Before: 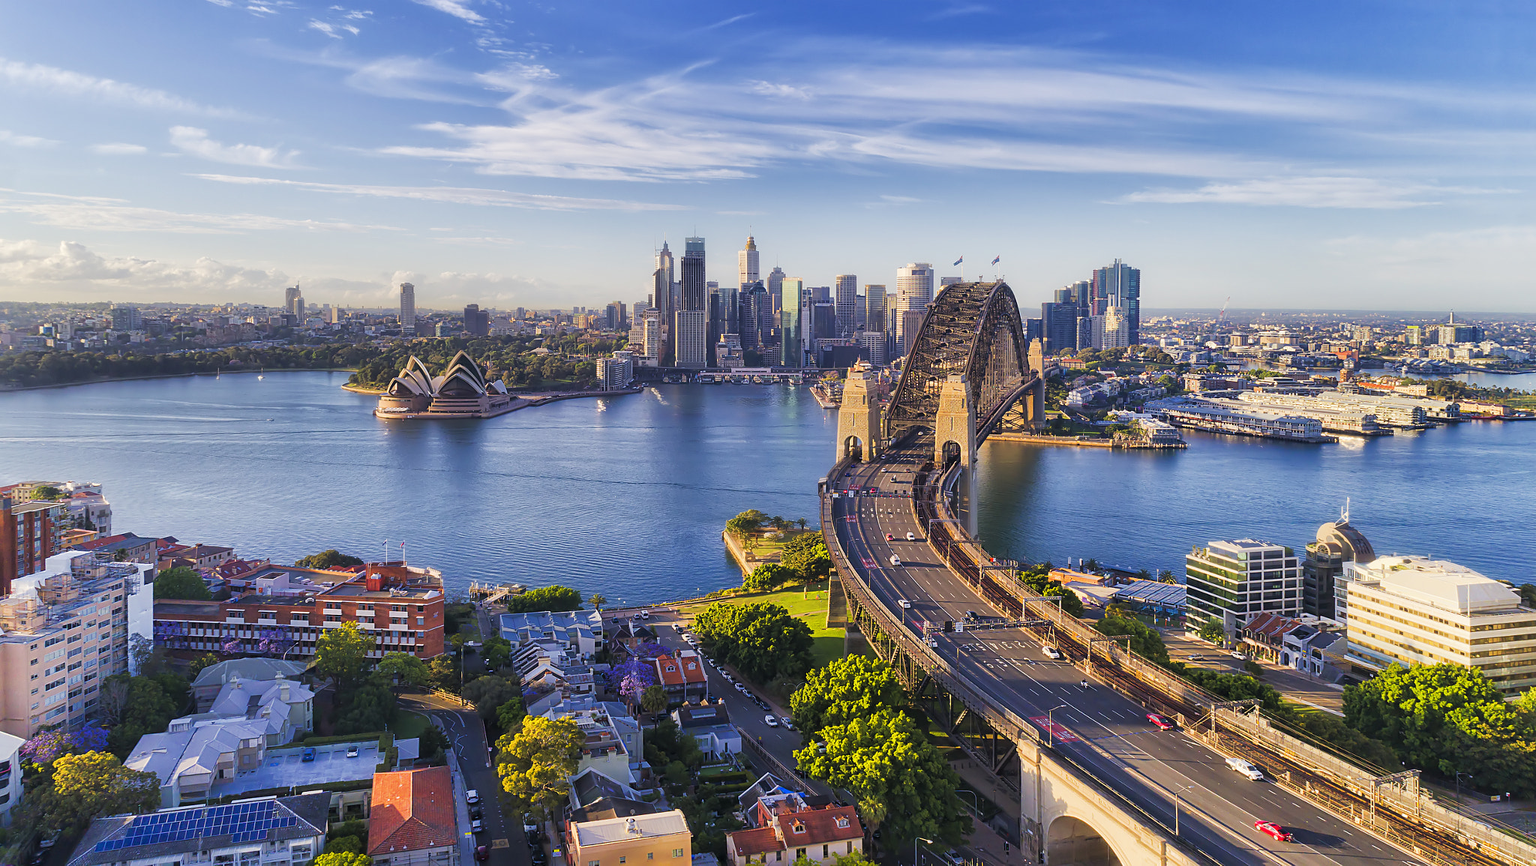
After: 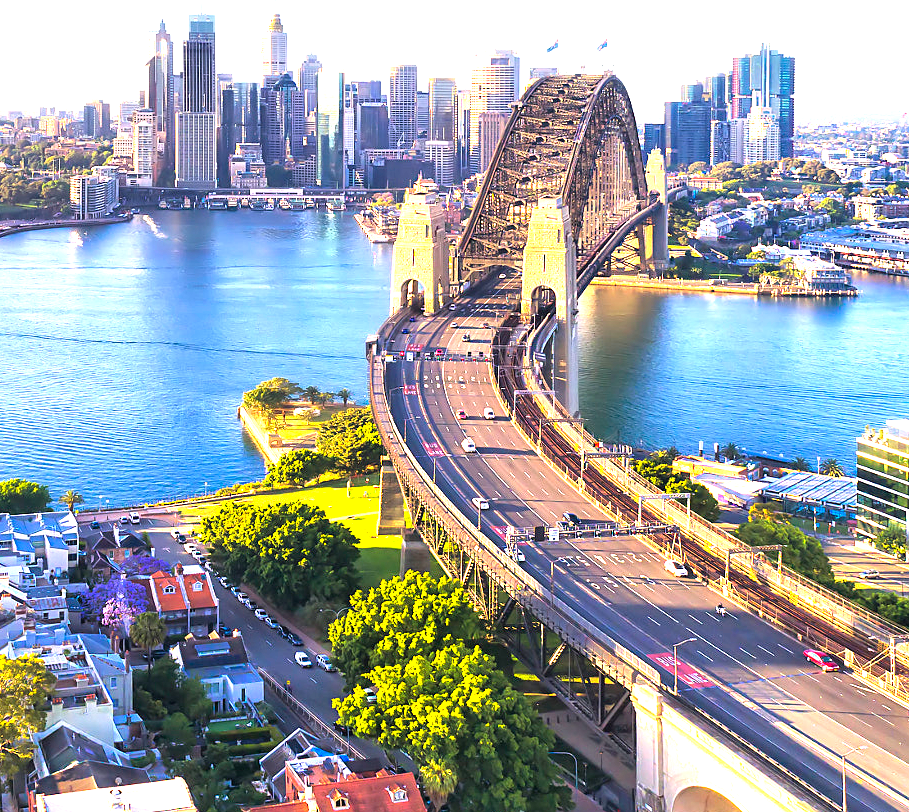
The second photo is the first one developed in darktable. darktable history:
exposure: black level correction 0, exposure 1.625 EV, compensate exposure bias true, compensate highlight preservation false
crop: left 35.432%, top 26.233%, right 20.145%, bottom 3.432%
